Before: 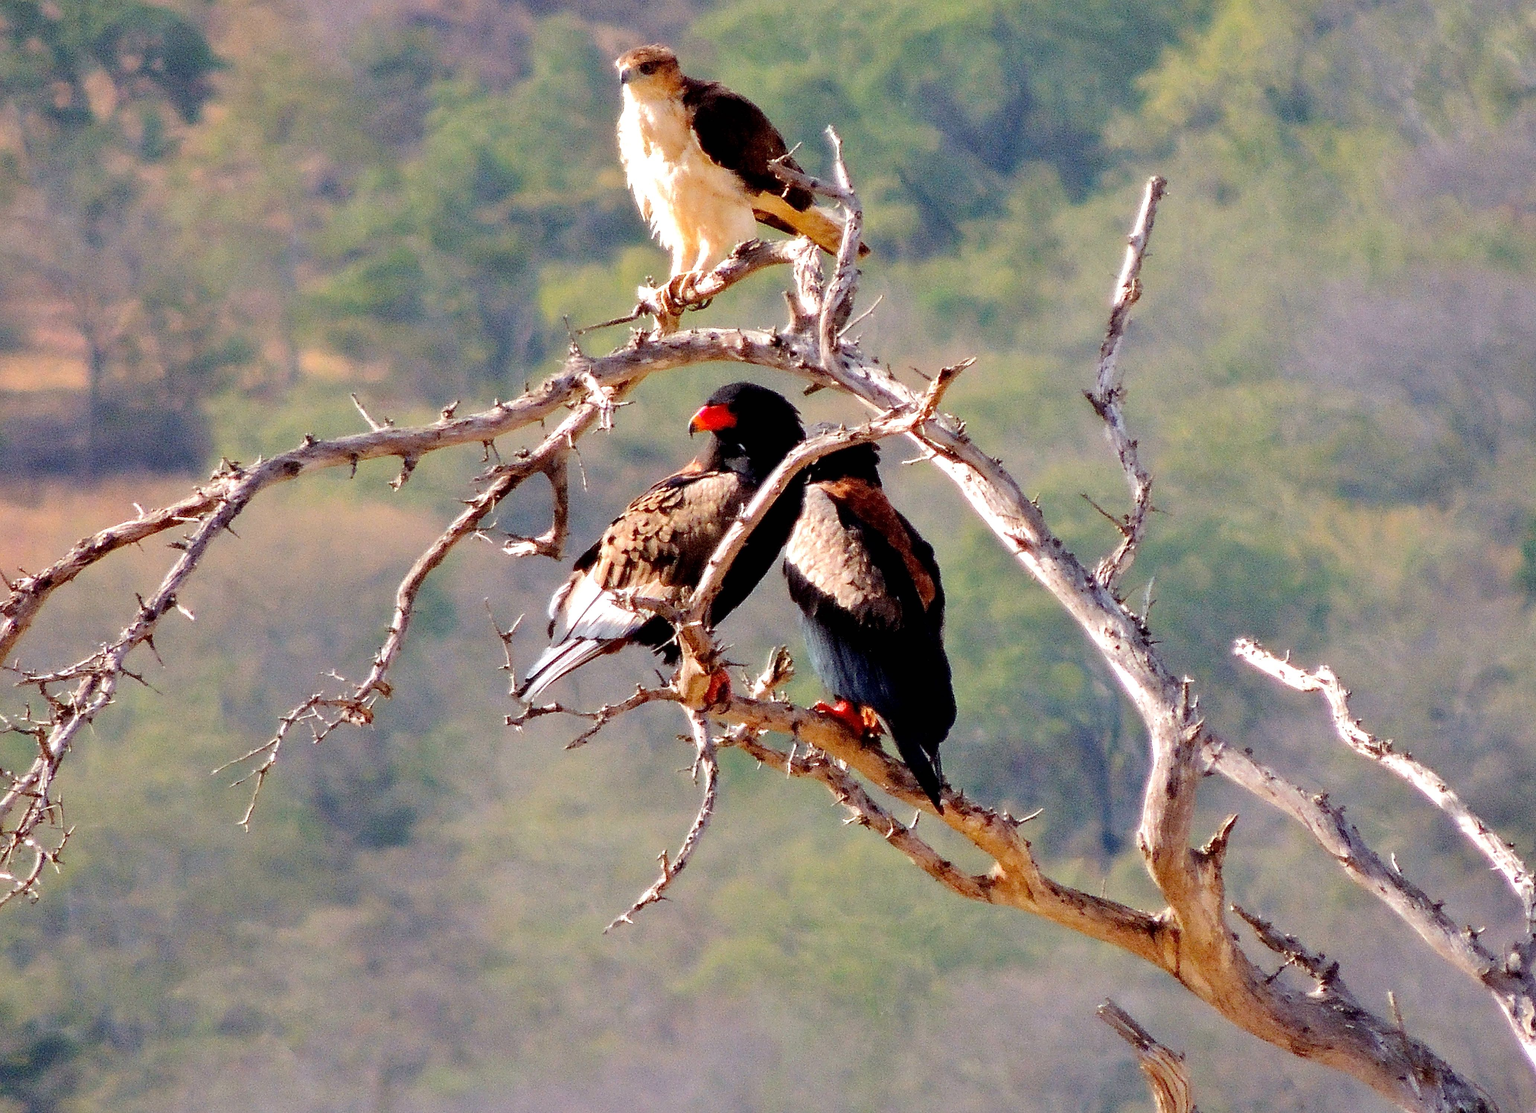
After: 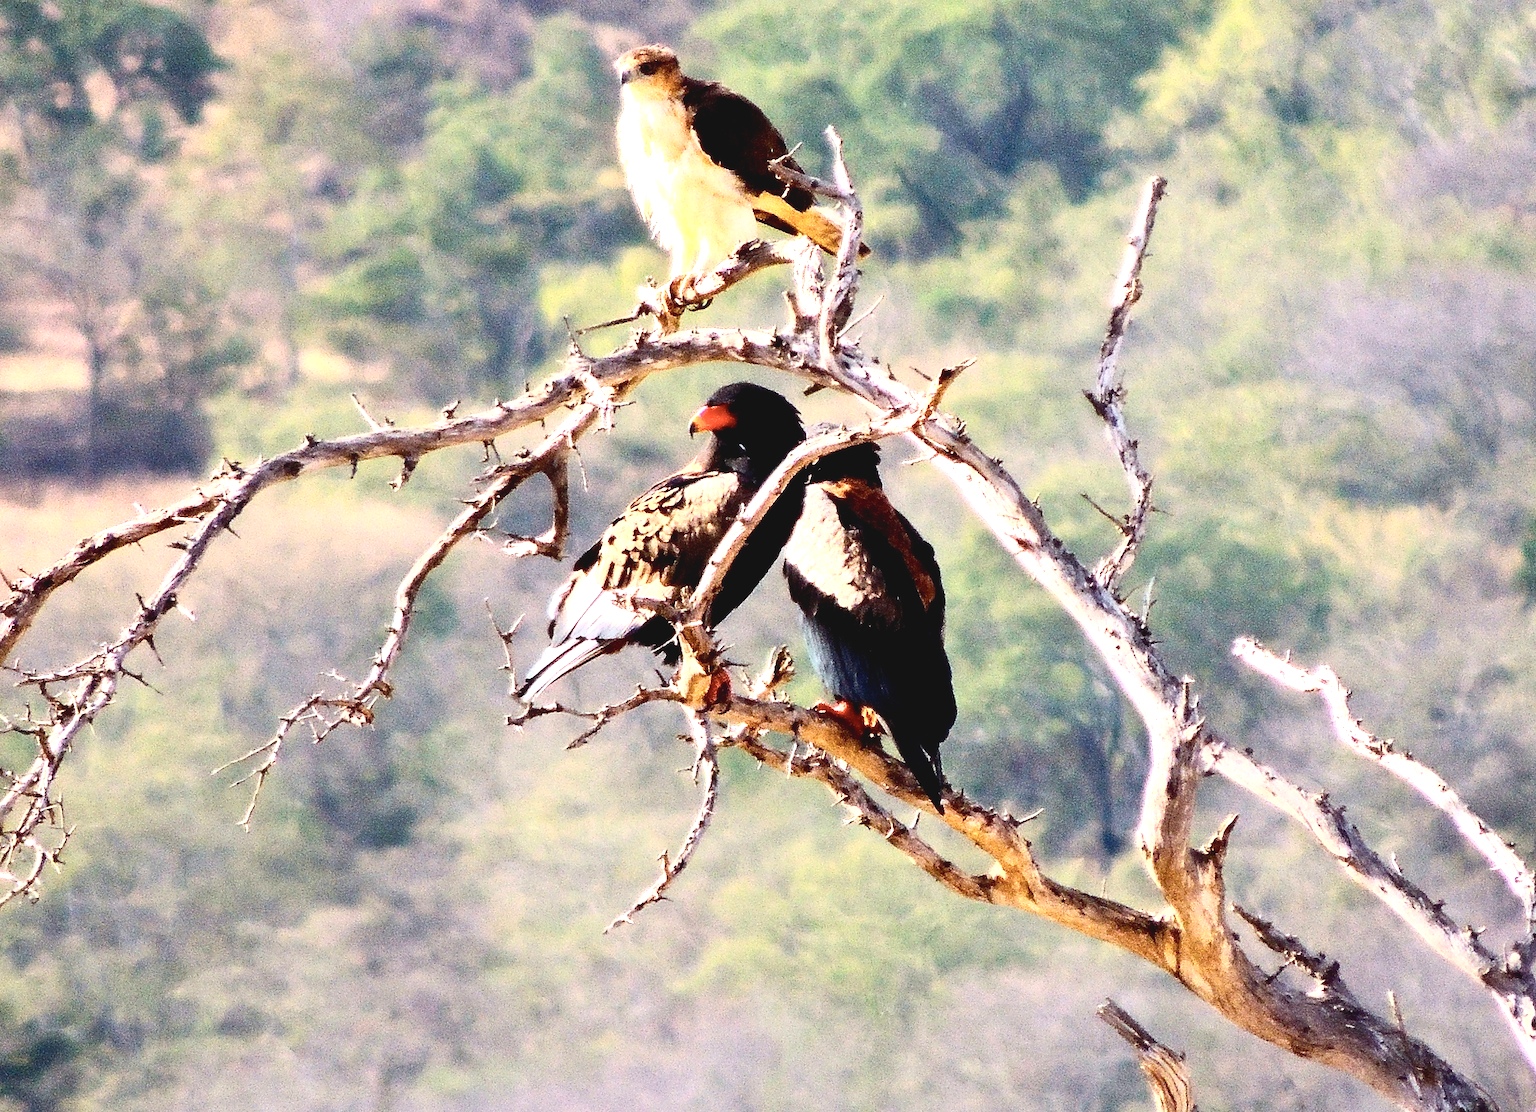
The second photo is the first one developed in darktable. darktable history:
color balance rgb: perceptual saturation grading › global saturation 1.486%, perceptual saturation grading › highlights -1.157%, perceptual saturation grading › mid-tones 4.714%, perceptual saturation grading › shadows 8.512%, perceptual brilliance grading › highlights 16.056%, perceptual brilliance grading › mid-tones 6.631%, perceptual brilliance grading › shadows -15.358%, global vibrance 19.551%
tone curve: curves: ch0 [(0, 0.058) (0.198, 0.188) (0.512, 0.582) (0.625, 0.754) (0.81, 0.934) (1, 1)], color space Lab, independent channels, preserve colors none
color zones: curves: ch0 [(0, 0.558) (0.143, 0.559) (0.286, 0.529) (0.429, 0.505) (0.571, 0.5) (0.714, 0.5) (0.857, 0.5) (1, 0.558)]; ch1 [(0, 0.469) (0.01, 0.469) (0.12, 0.446) (0.248, 0.469) (0.5, 0.5) (0.748, 0.5) (0.99, 0.469) (1, 0.469)]
